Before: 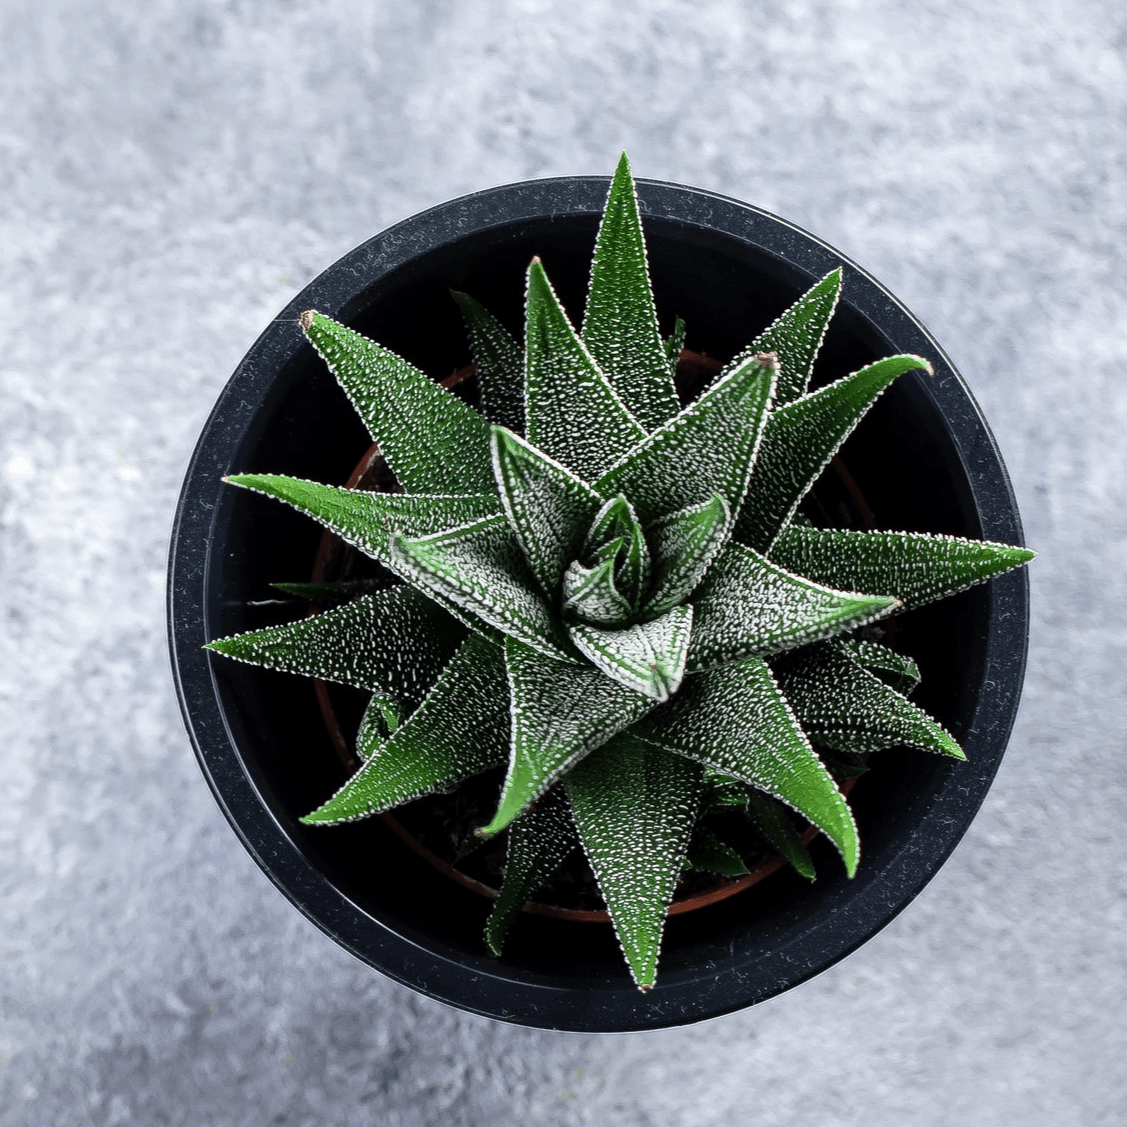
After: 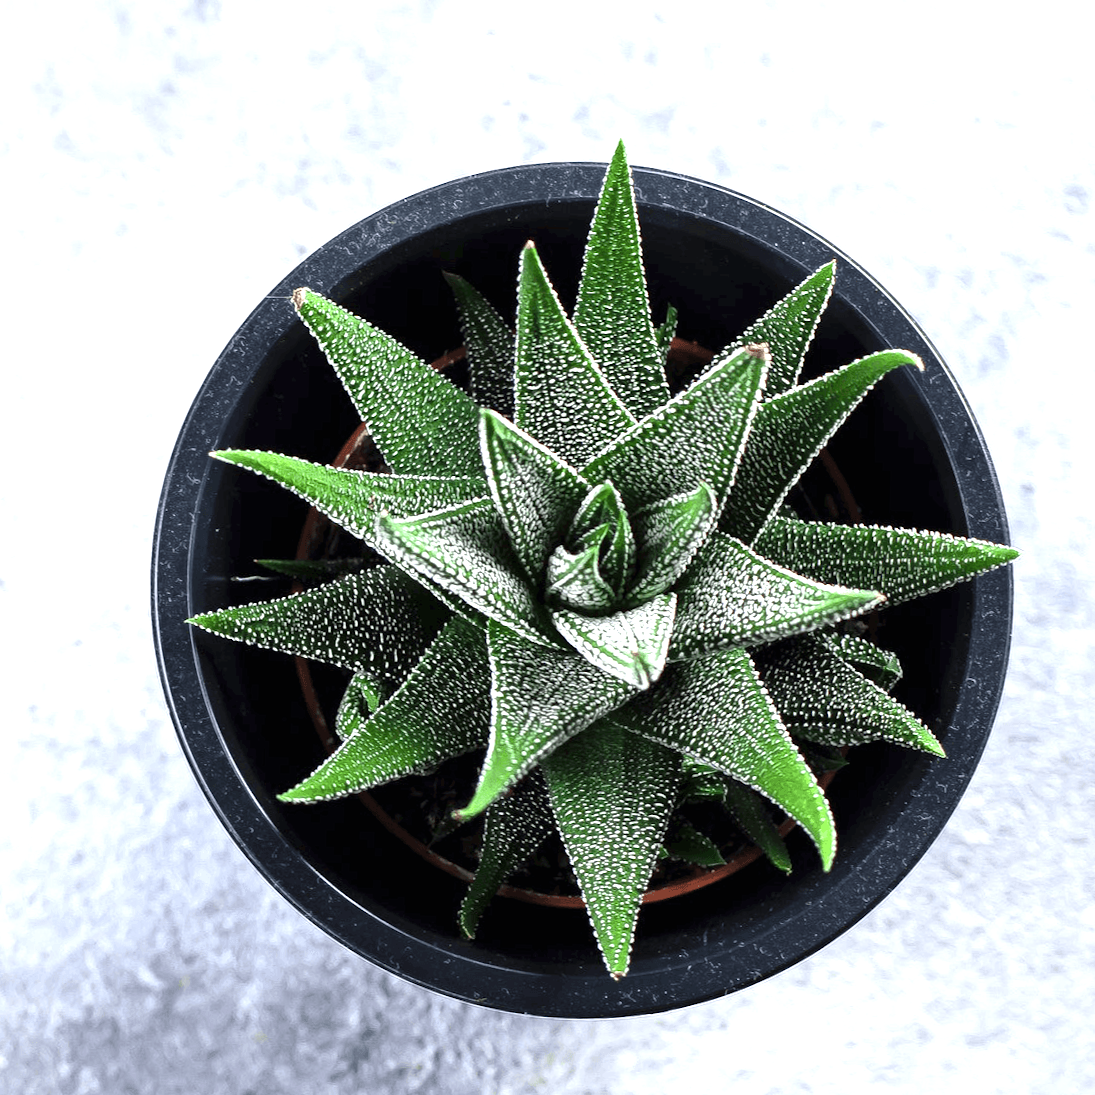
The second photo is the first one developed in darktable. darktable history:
exposure: black level correction 0, exposure 0.95 EV, compensate exposure bias true, compensate highlight preservation false
crop and rotate: angle -1.69°
